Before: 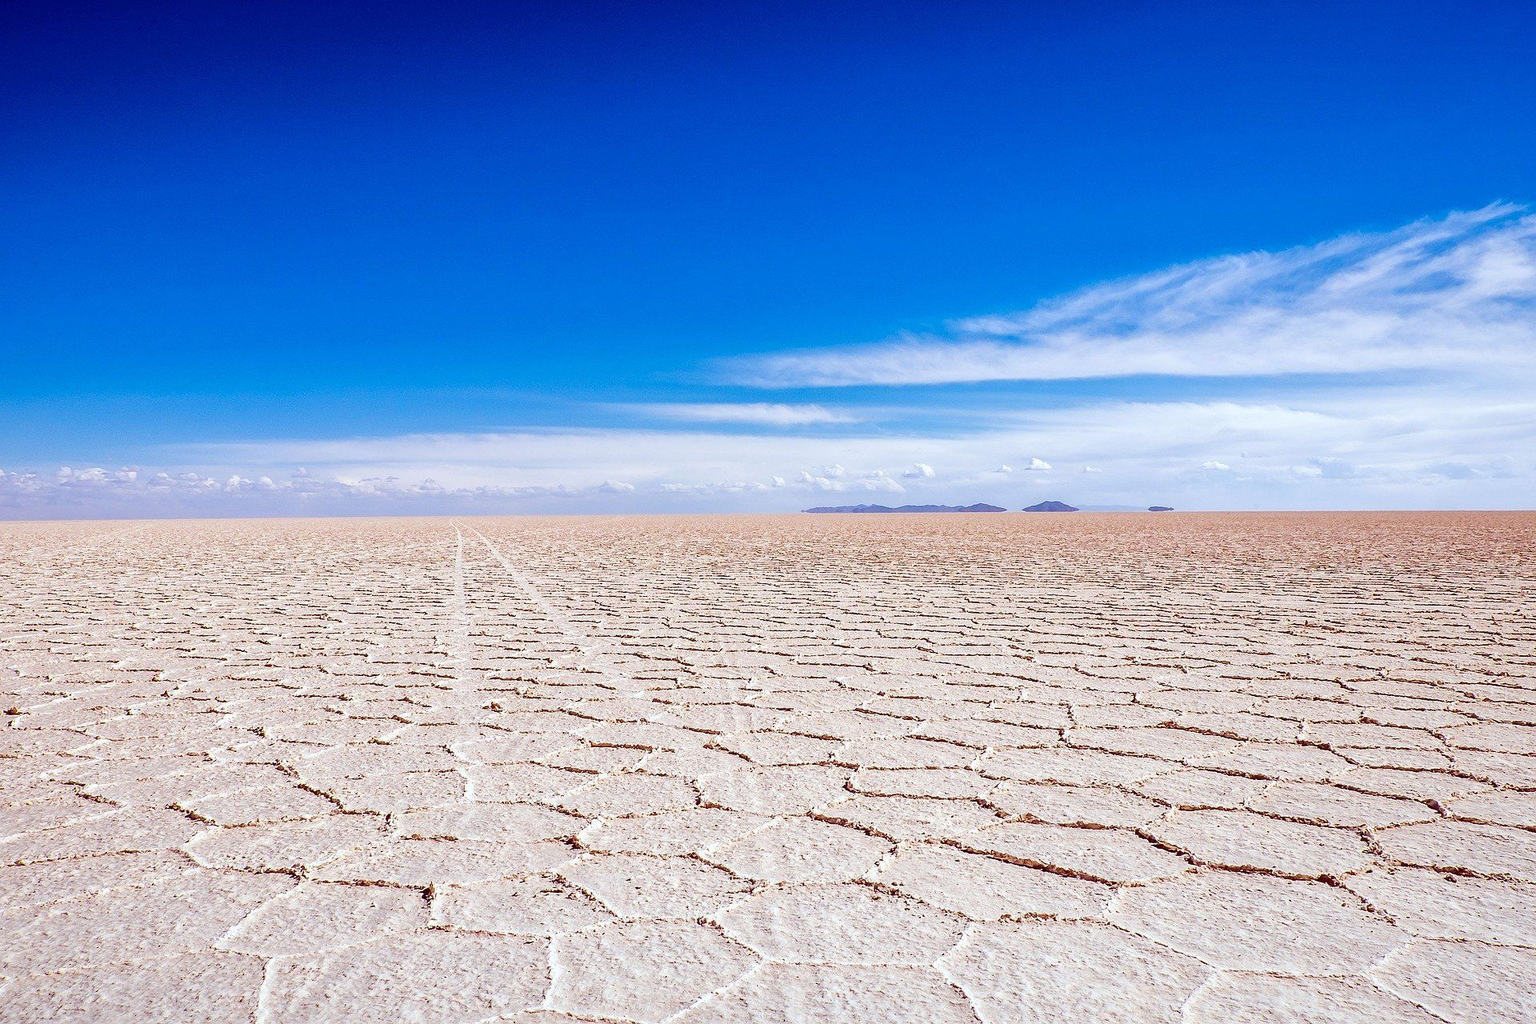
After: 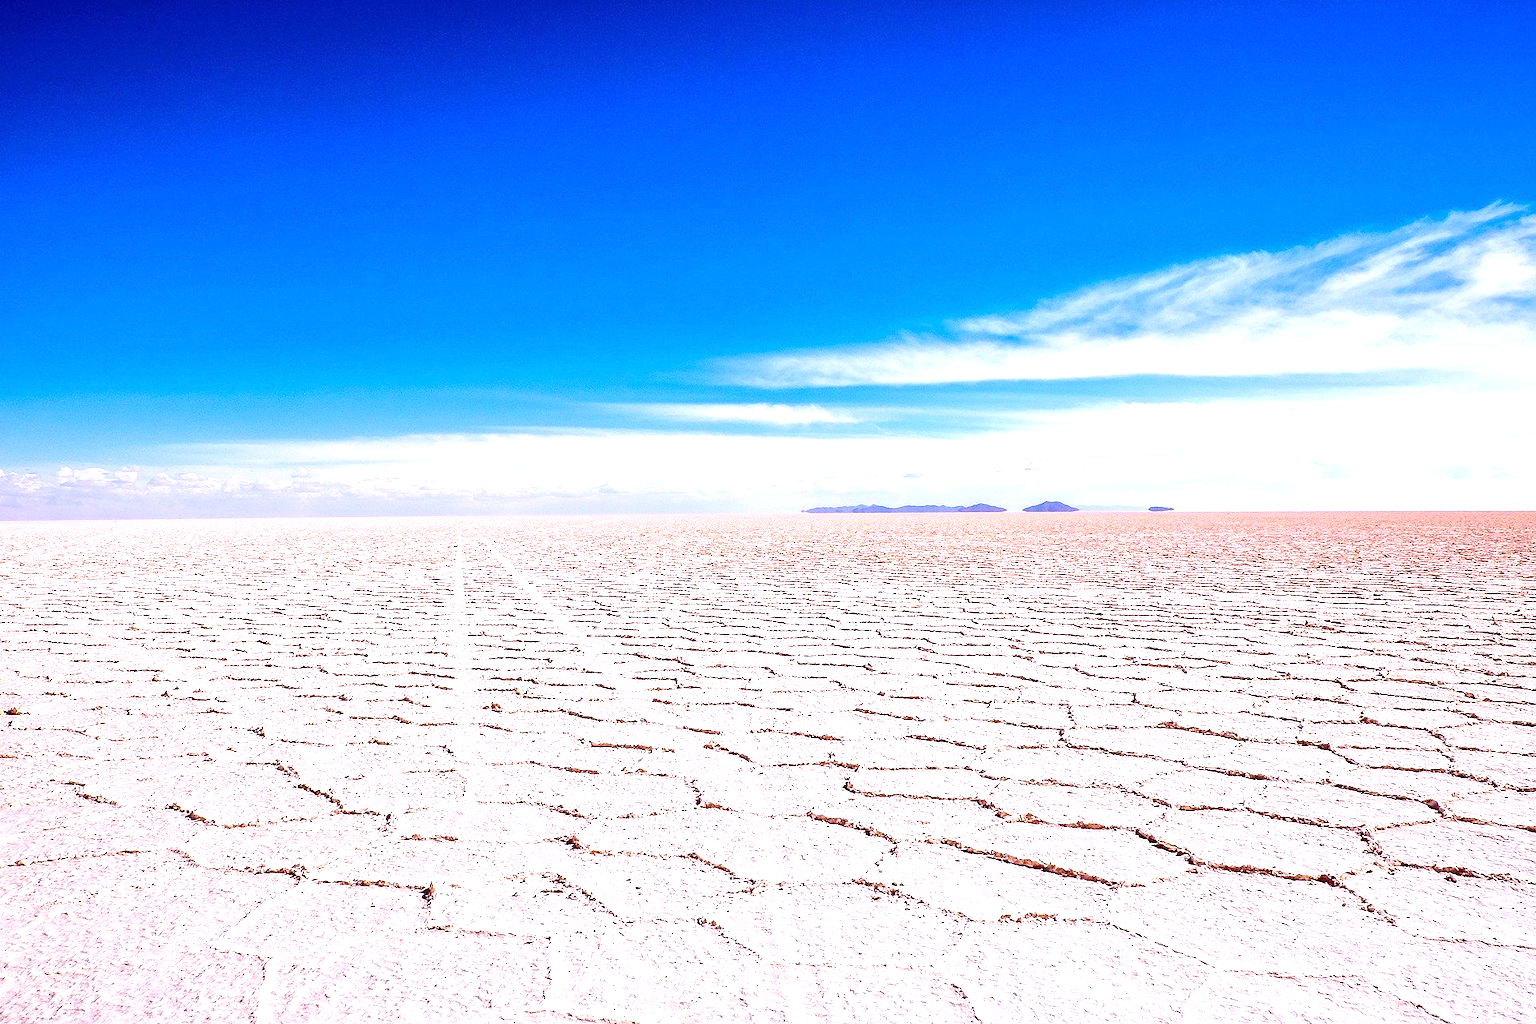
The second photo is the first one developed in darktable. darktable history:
exposure: exposure 0.766 EV, compensate highlight preservation false
white balance: red 1.05, blue 1.072
